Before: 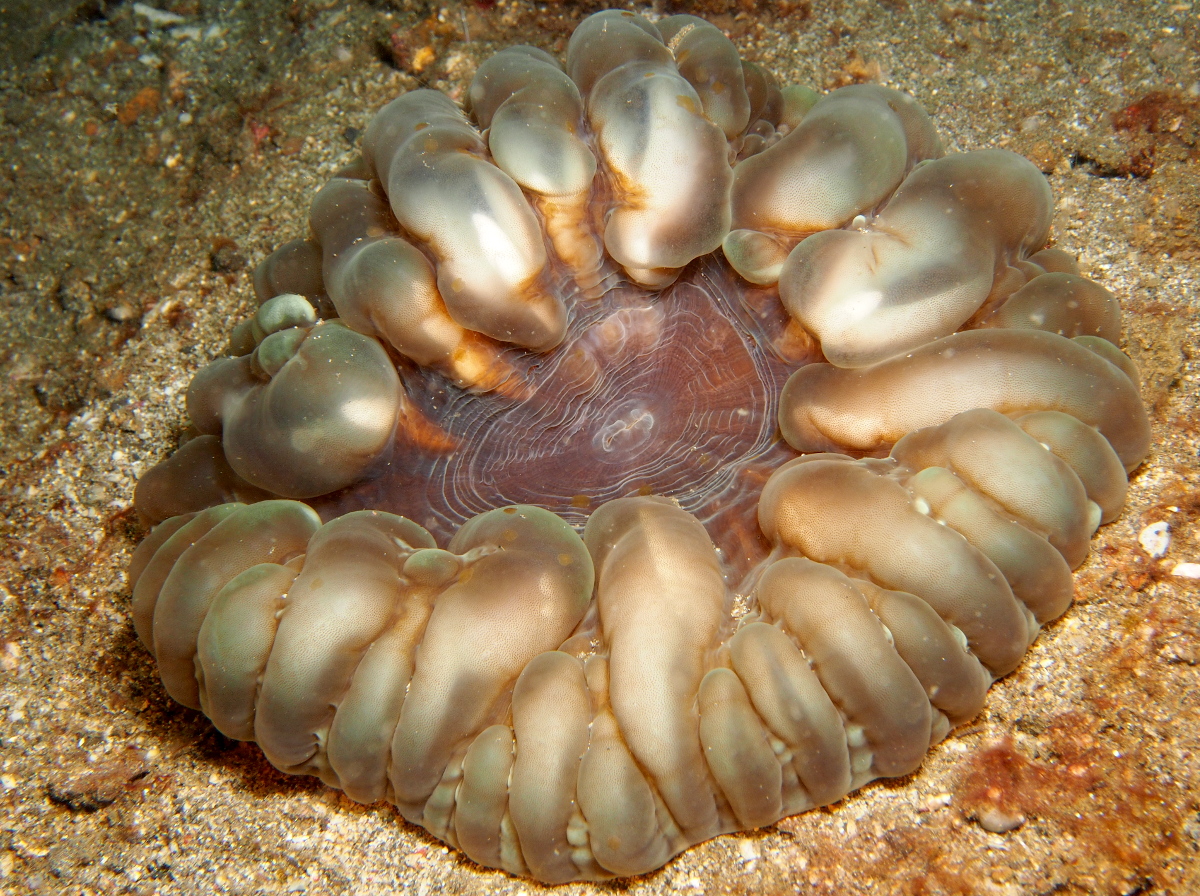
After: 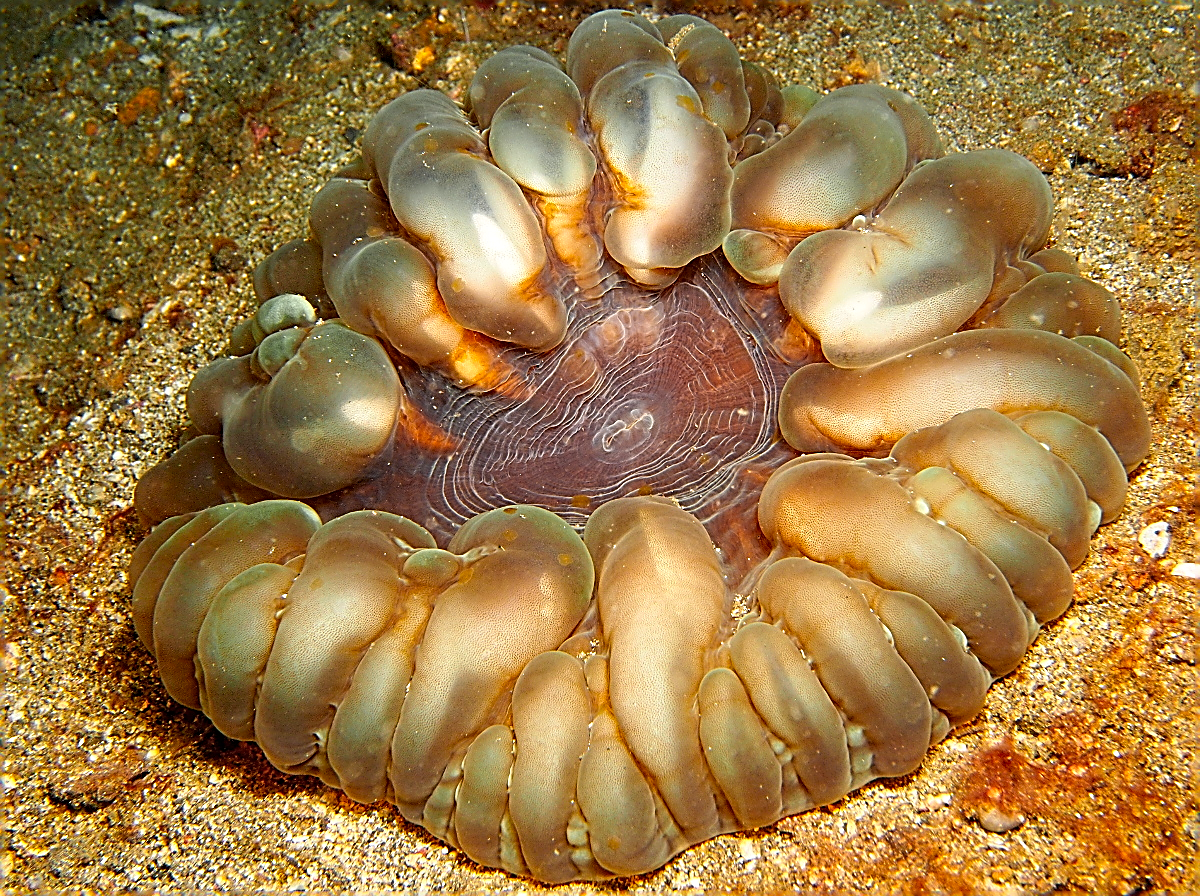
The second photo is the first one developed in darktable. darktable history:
sharpen: amount 1.994
color zones: curves: ch0 [(0.224, 0.526) (0.75, 0.5)]; ch1 [(0.055, 0.526) (0.224, 0.761) (0.377, 0.526) (0.75, 0.5)]
